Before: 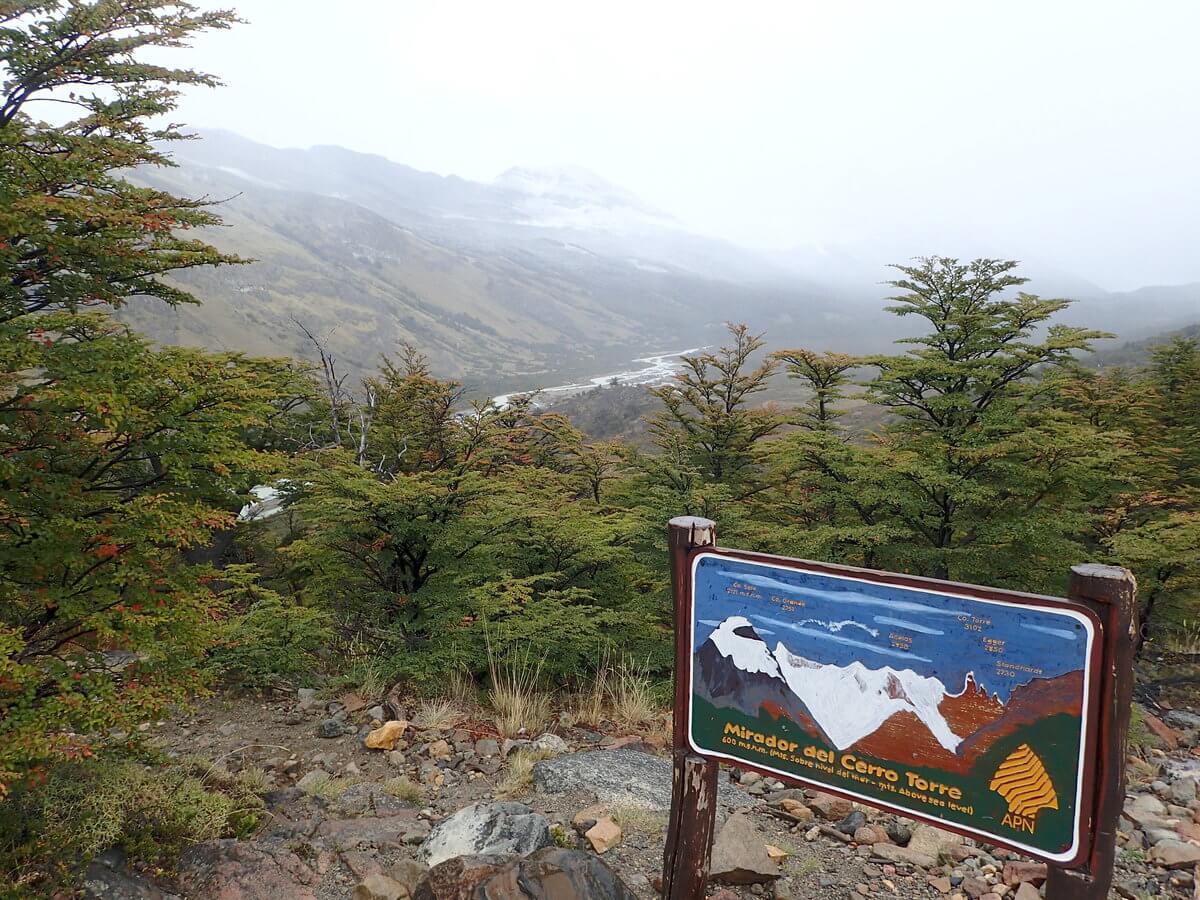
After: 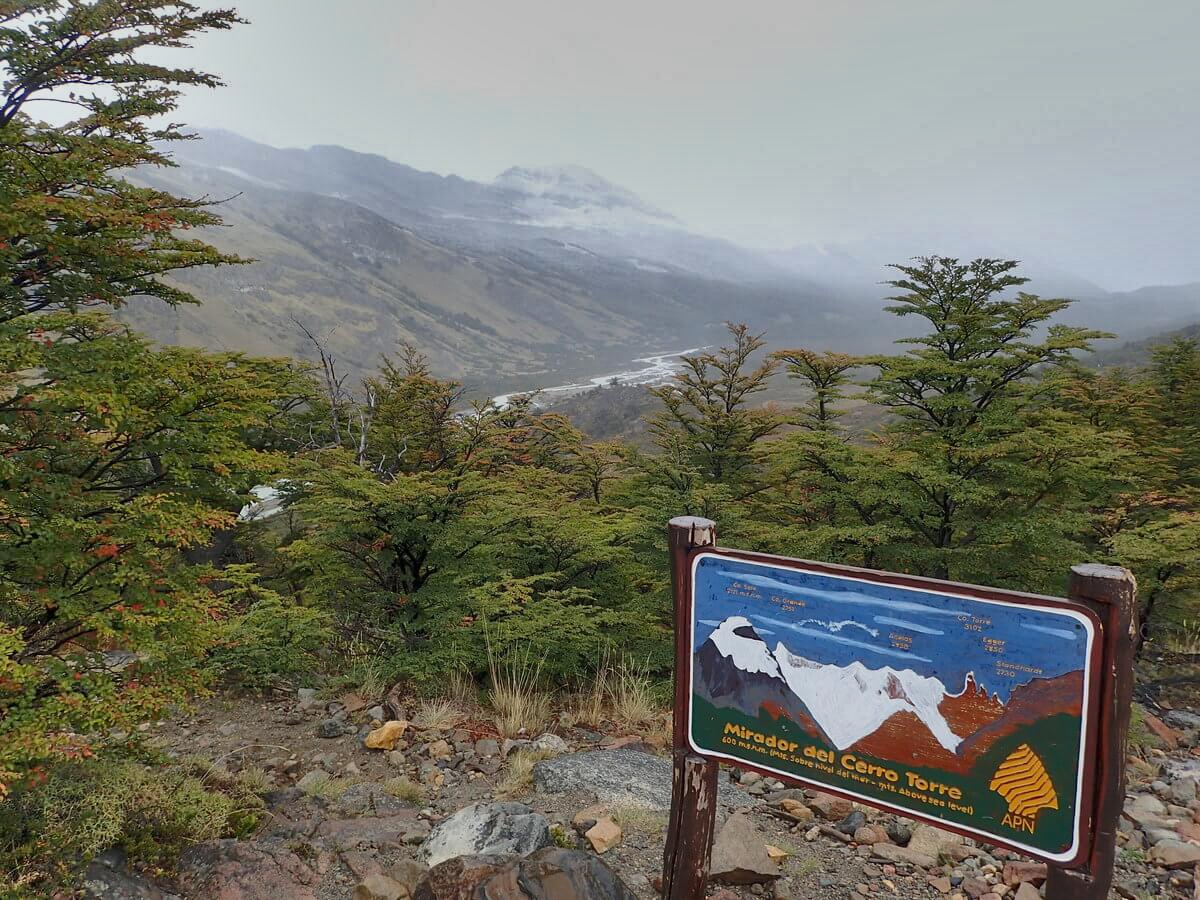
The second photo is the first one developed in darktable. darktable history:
shadows and highlights: shadows 81.93, white point adjustment -9.1, highlights -61.18, soften with gaussian
